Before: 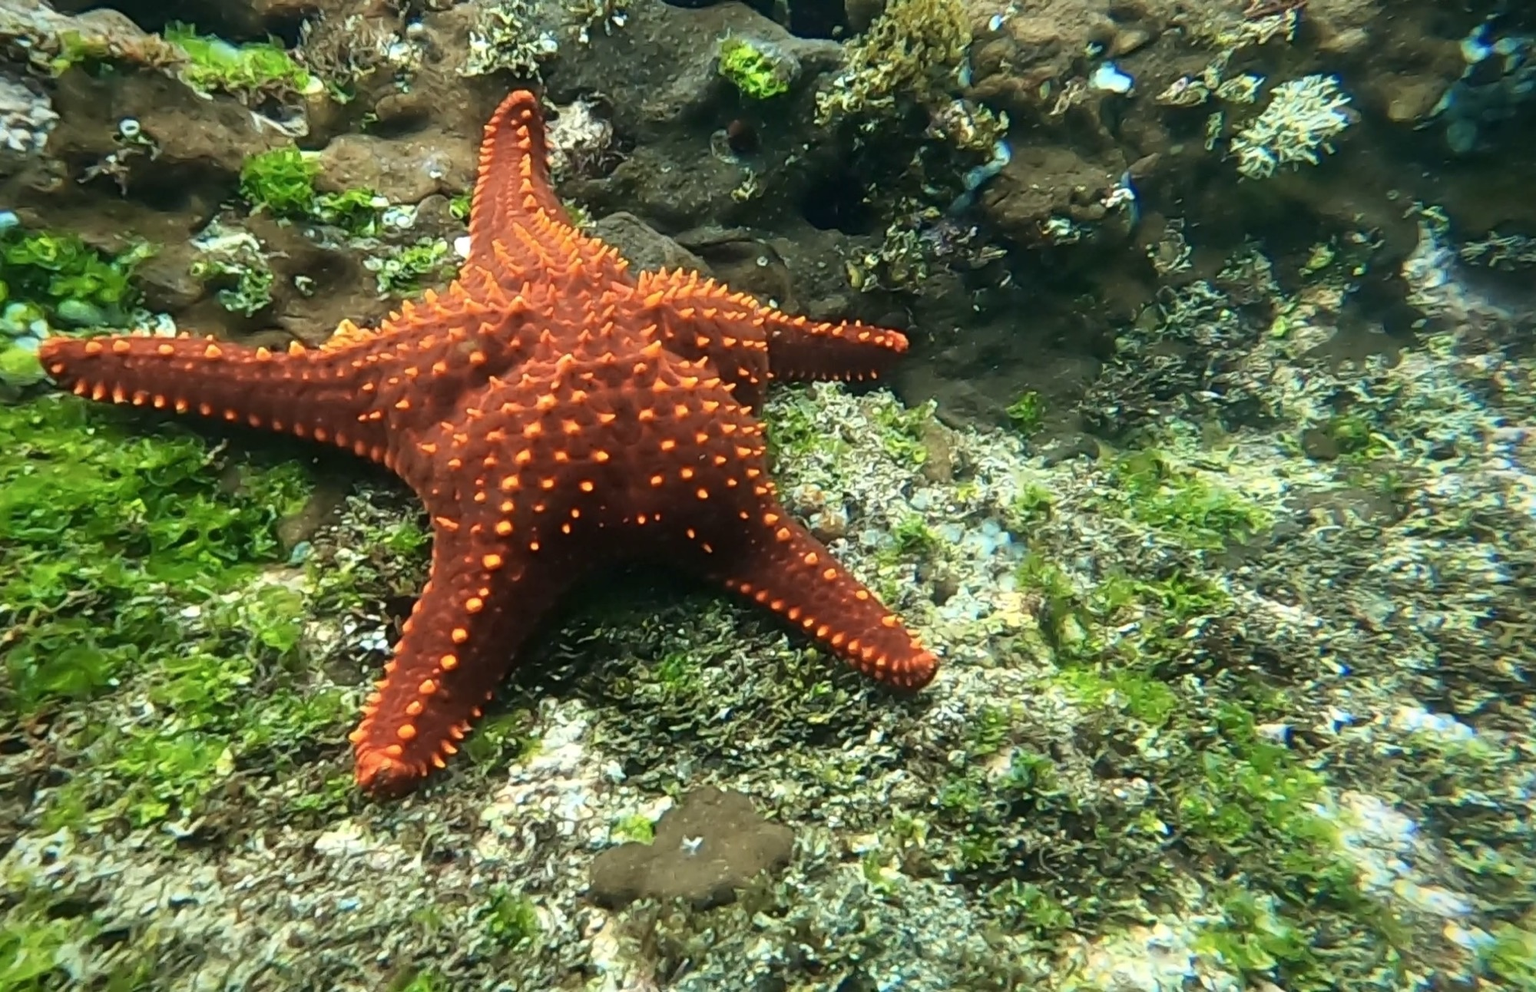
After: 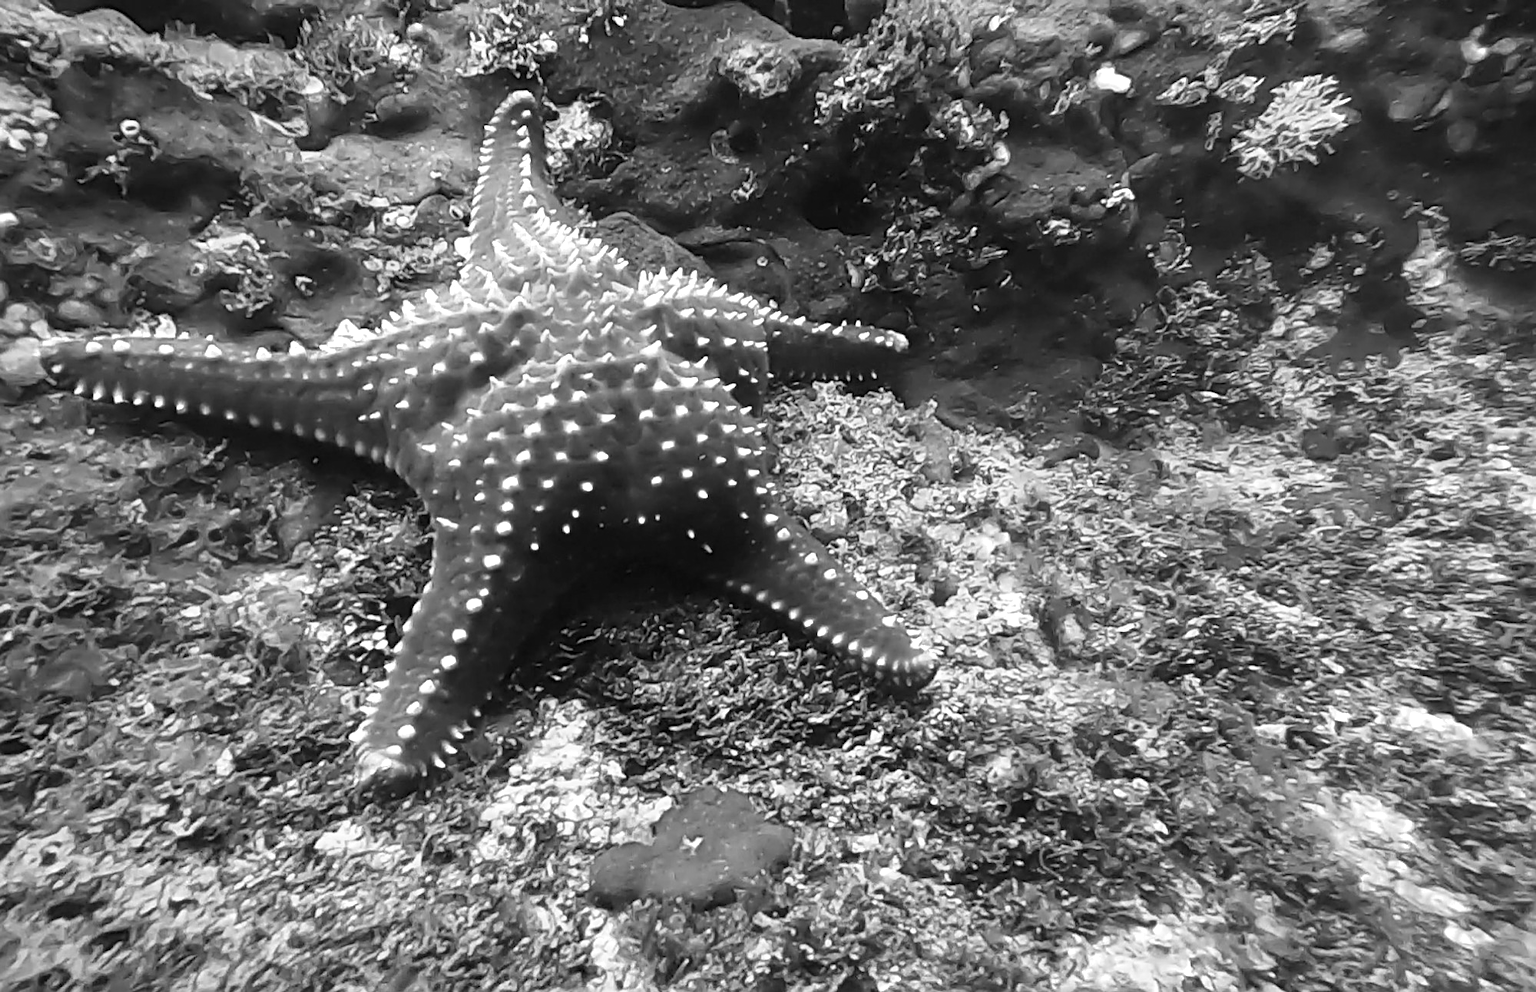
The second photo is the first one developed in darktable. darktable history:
sharpen: on, module defaults
monochrome: on, module defaults
color zones: curves: ch0 [(0.018, 0.548) (0.197, 0.654) (0.425, 0.447) (0.605, 0.658) (0.732, 0.579)]; ch1 [(0.105, 0.531) (0.224, 0.531) (0.386, 0.39) (0.618, 0.456) (0.732, 0.456) (0.956, 0.421)]; ch2 [(0.039, 0.583) (0.215, 0.465) (0.399, 0.544) (0.465, 0.548) (0.614, 0.447) (0.724, 0.43) (0.882, 0.623) (0.956, 0.632)]
color calibration: illuminant Planckian (black body), adaptation linear Bradford (ICC v4), x 0.364, y 0.367, temperature 4417.56 K, saturation algorithm version 1 (2020)
